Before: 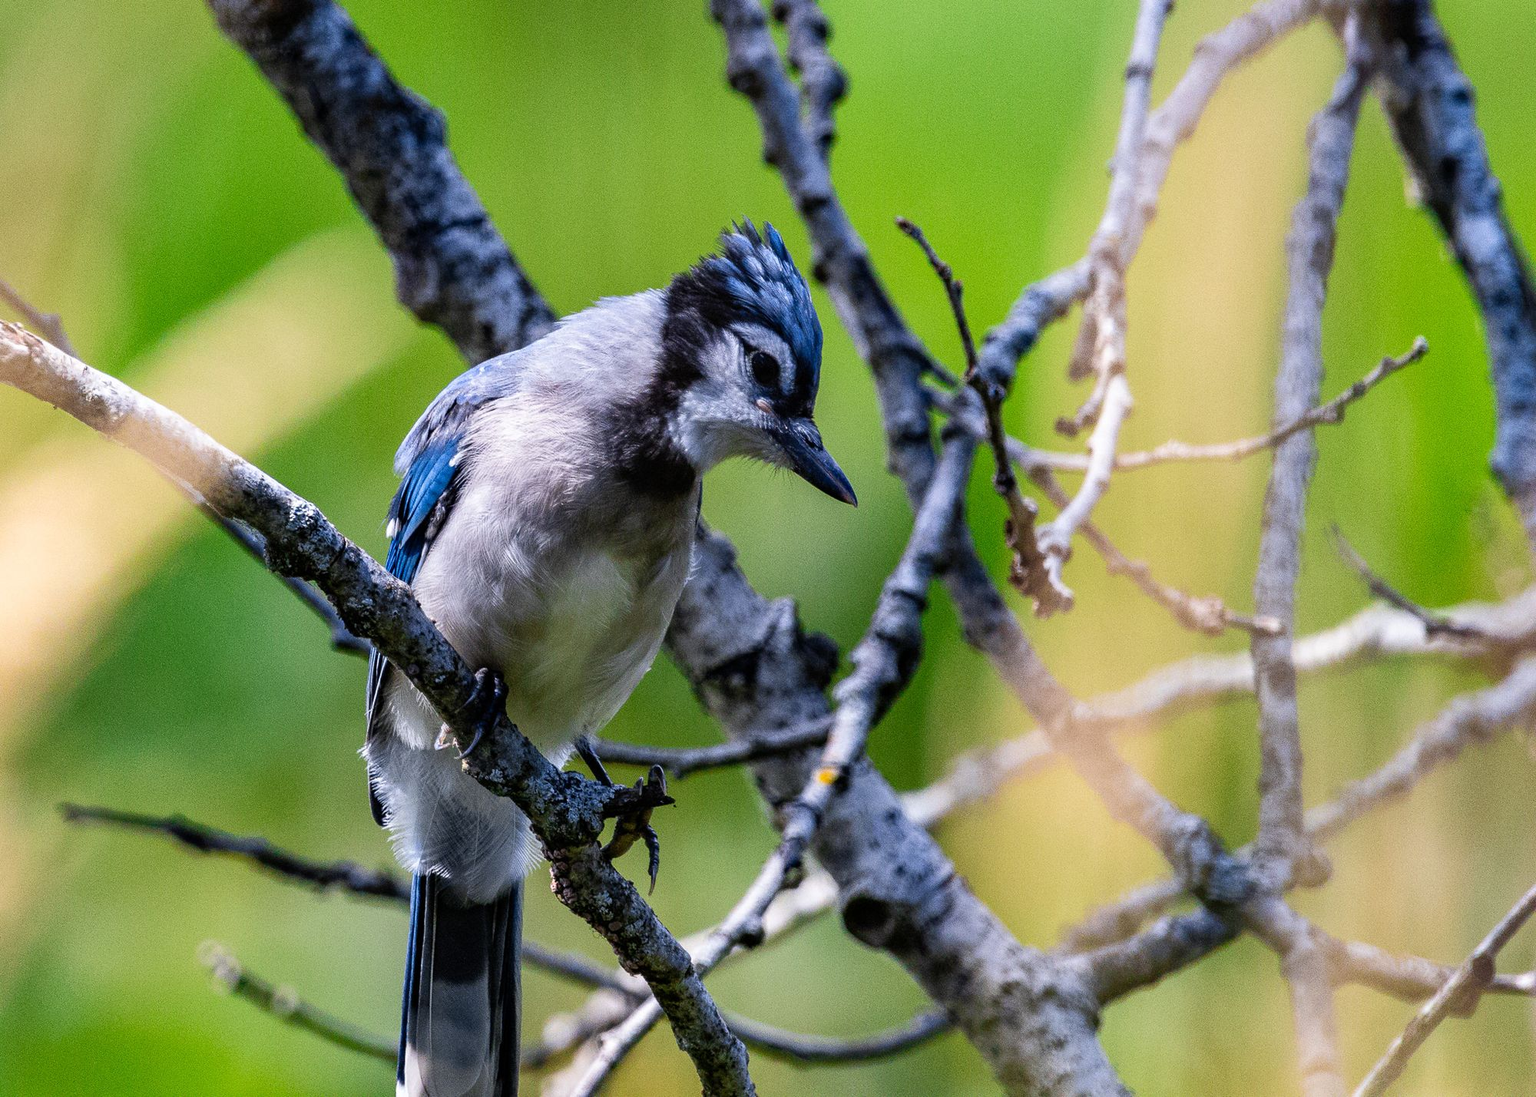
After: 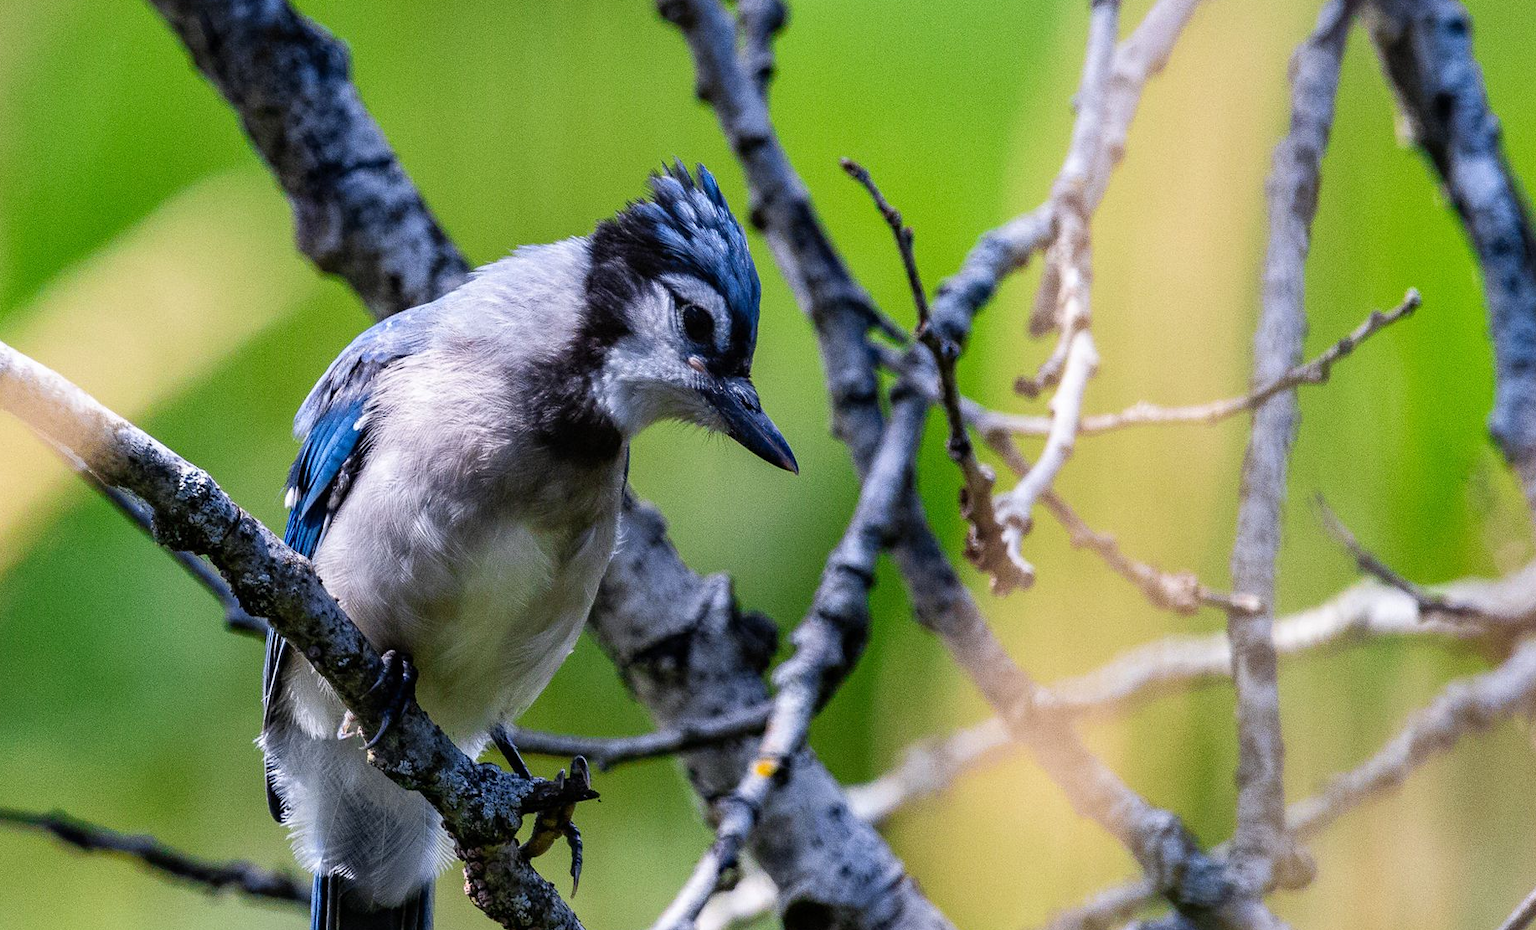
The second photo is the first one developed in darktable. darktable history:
crop: left 8.155%, top 6.611%, bottom 15.385%
tone equalizer: on, module defaults
